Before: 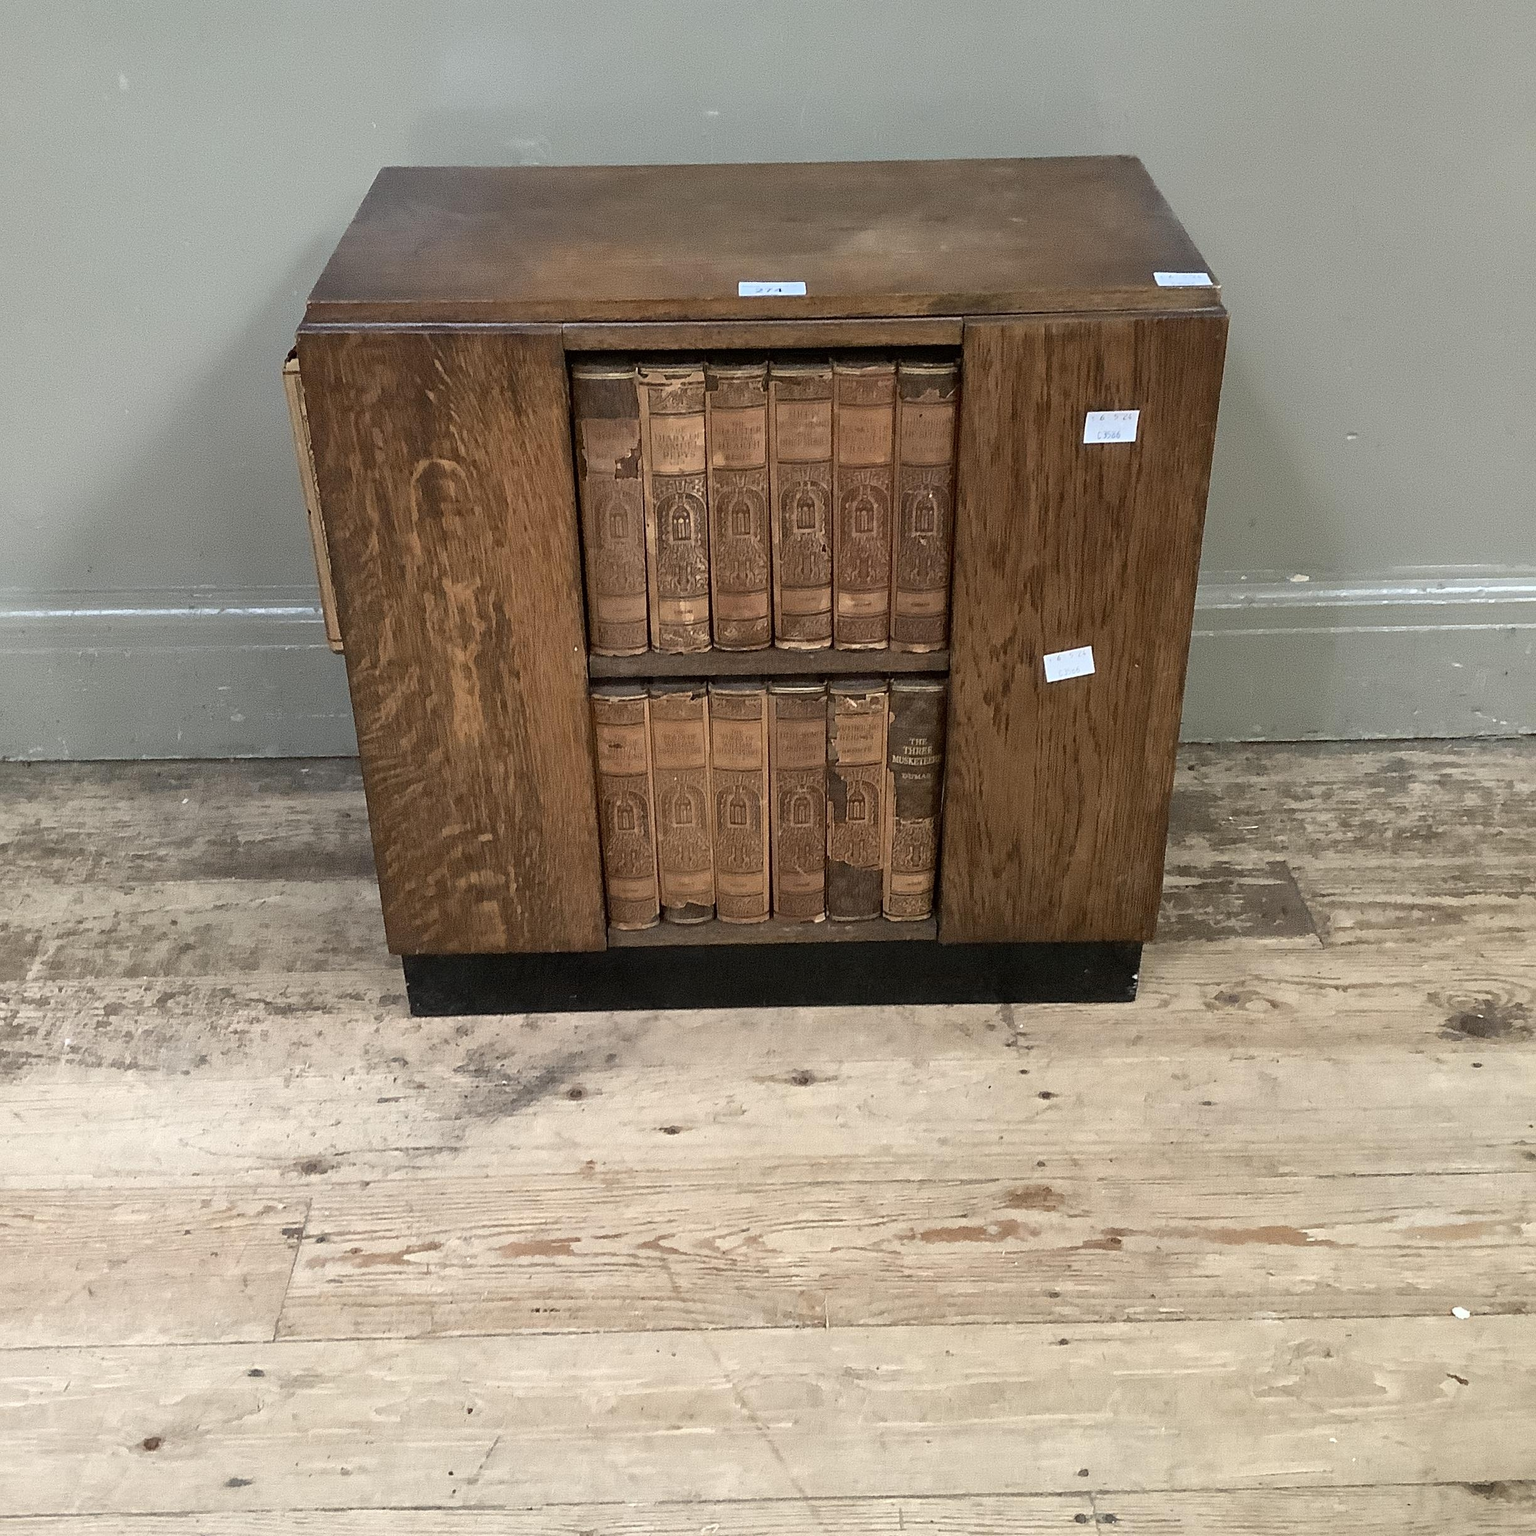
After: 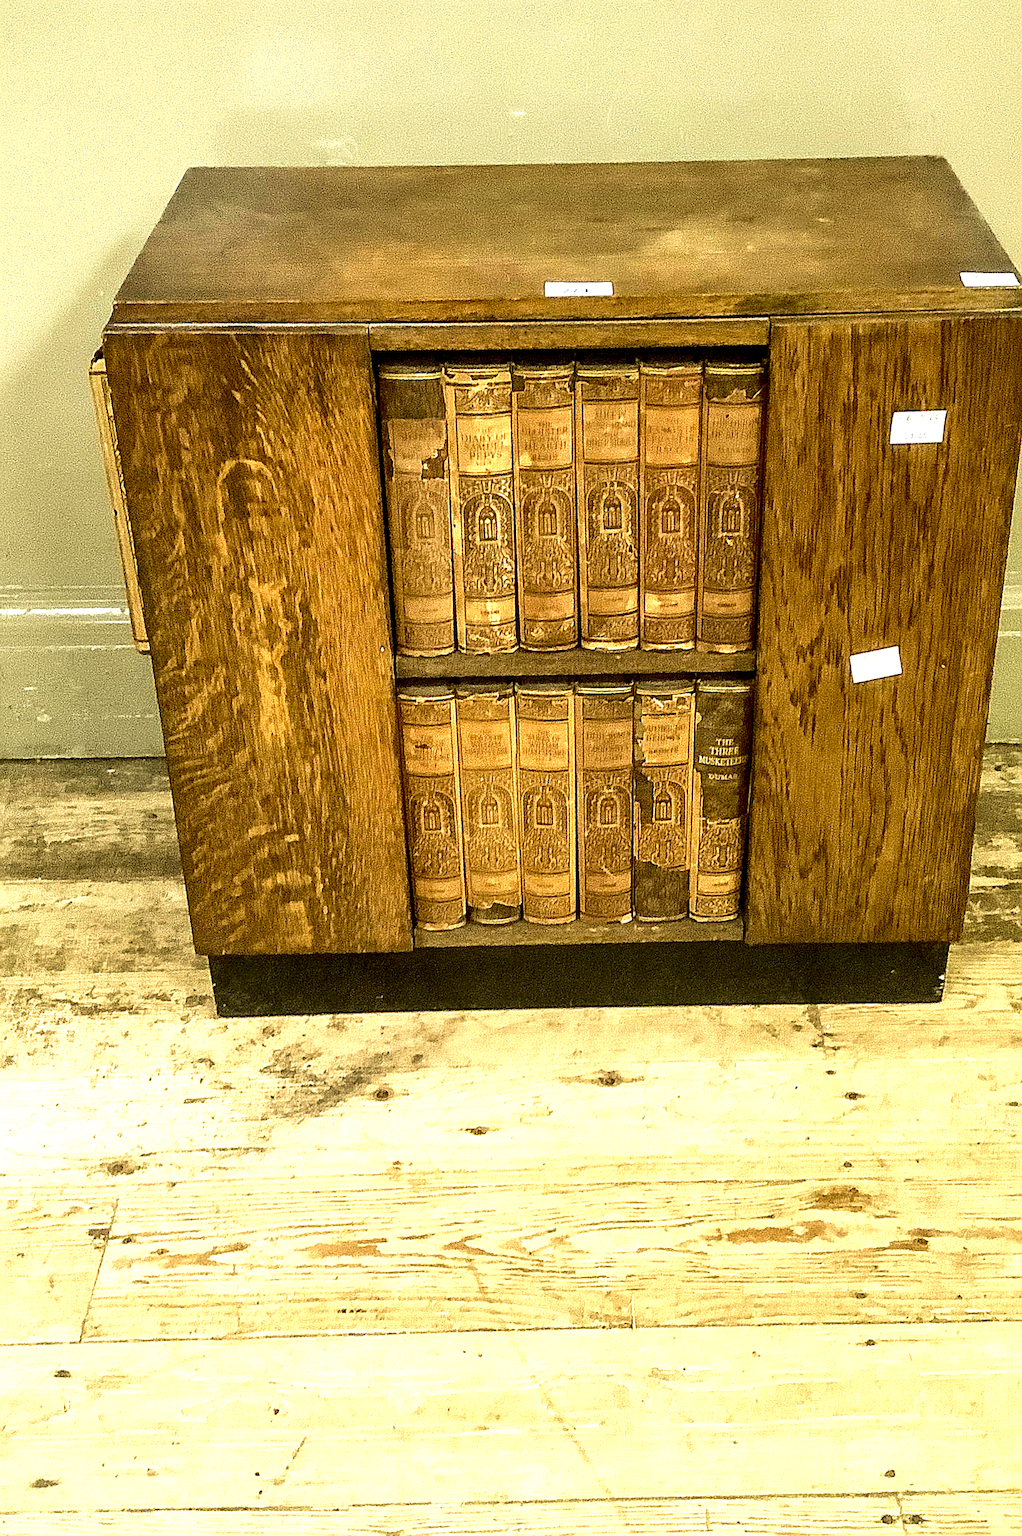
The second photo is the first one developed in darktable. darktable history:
sharpen: amount 0.483
color correction: highlights a* 0.168, highlights b* 29.15, shadows a* -0.307, shadows b* 21.35
exposure: exposure 1.062 EV, compensate highlight preservation false
contrast brightness saturation: contrast 0.078, saturation 0.196
crop and rotate: left 12.642%, right 20.805%
velvia: on, module defaults
local contrast: highlights 60%, shadows 59%, detail 160%
